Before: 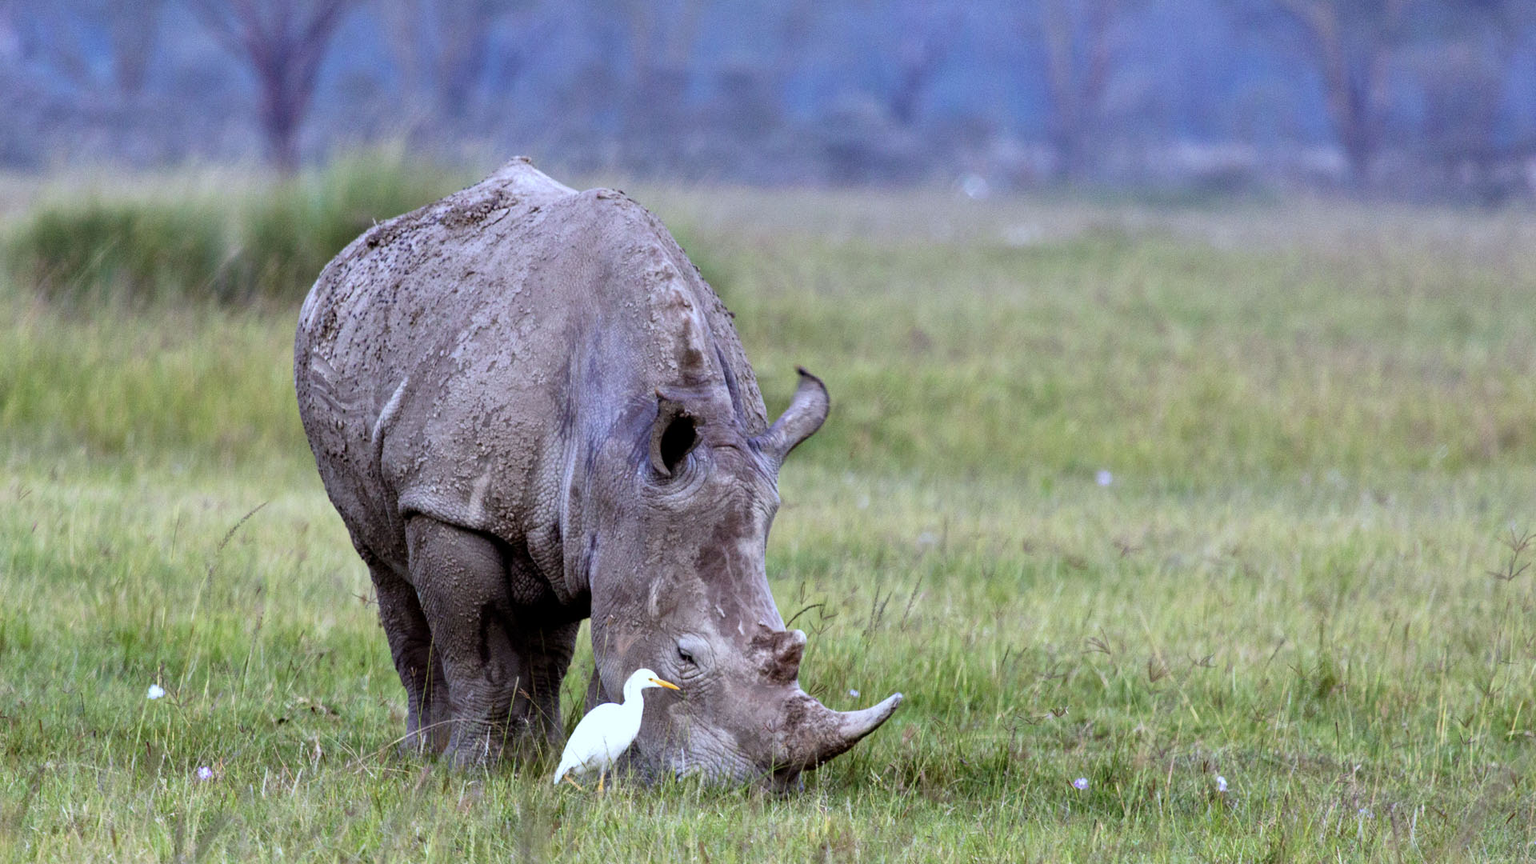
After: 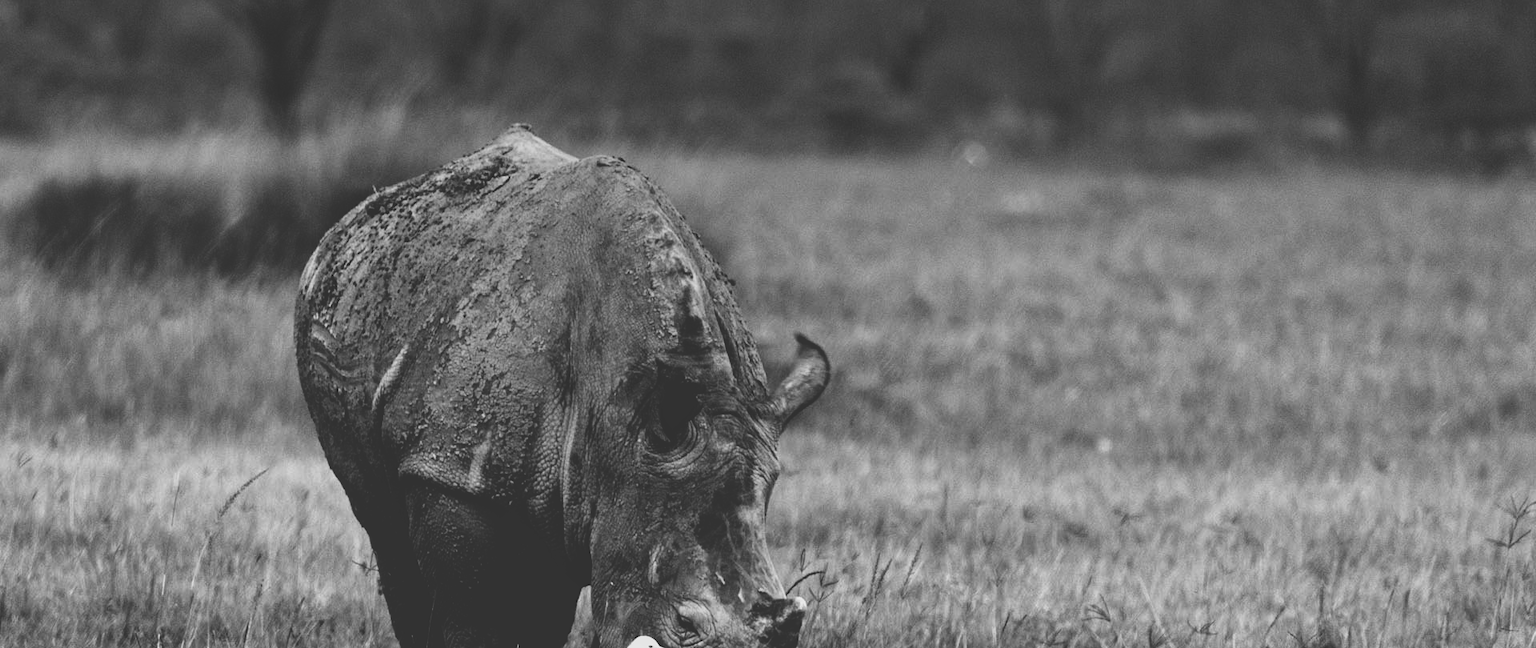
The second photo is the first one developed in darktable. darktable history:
crop: top 3.857%, bottom 21.132%
monochrome: a 26.22, b 42.67, size 0.8
color balance: mode lift, gamma, gain (sRGB), lift [1, 1, 1.022, 1.026]
base curve: curves: ch0 [(0, 0.036) (0.083, 0.04) (0.804, 1)], preserve colors none
